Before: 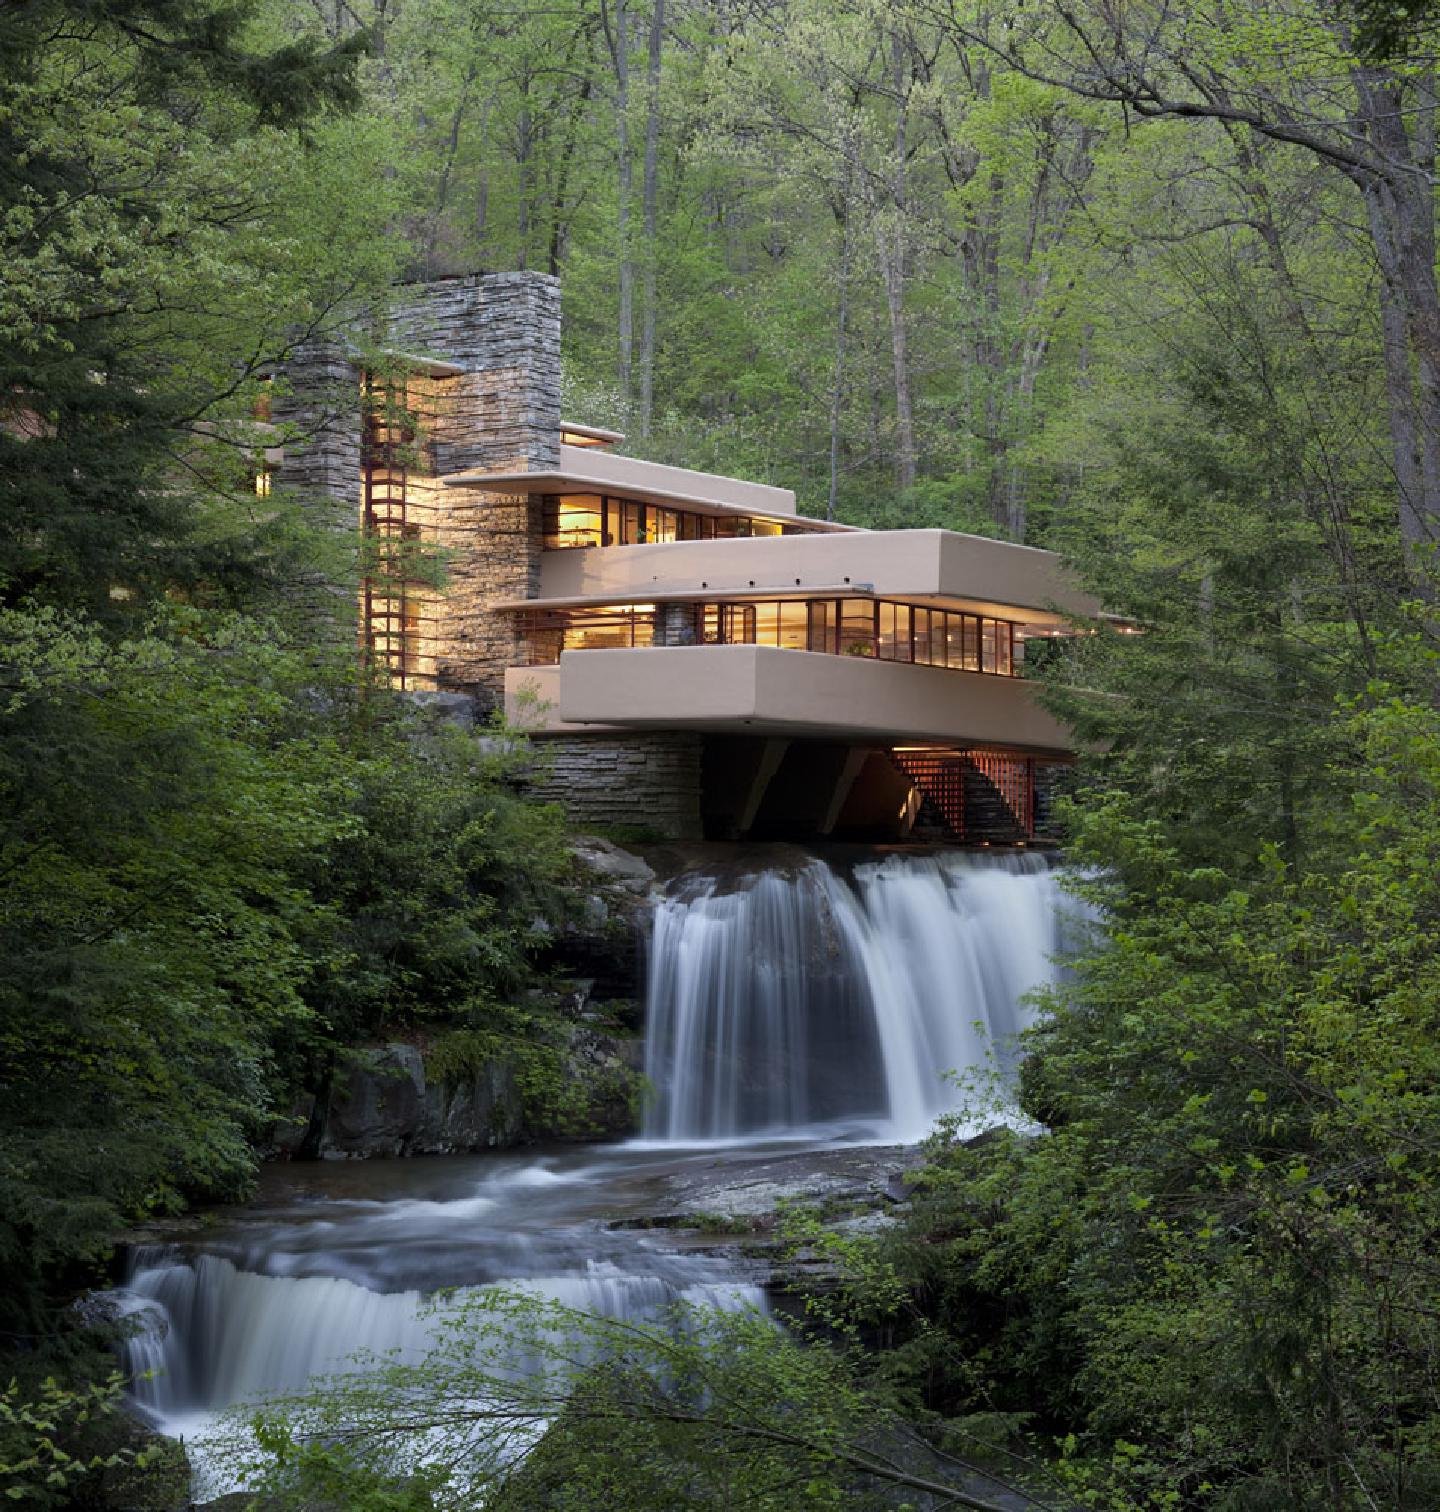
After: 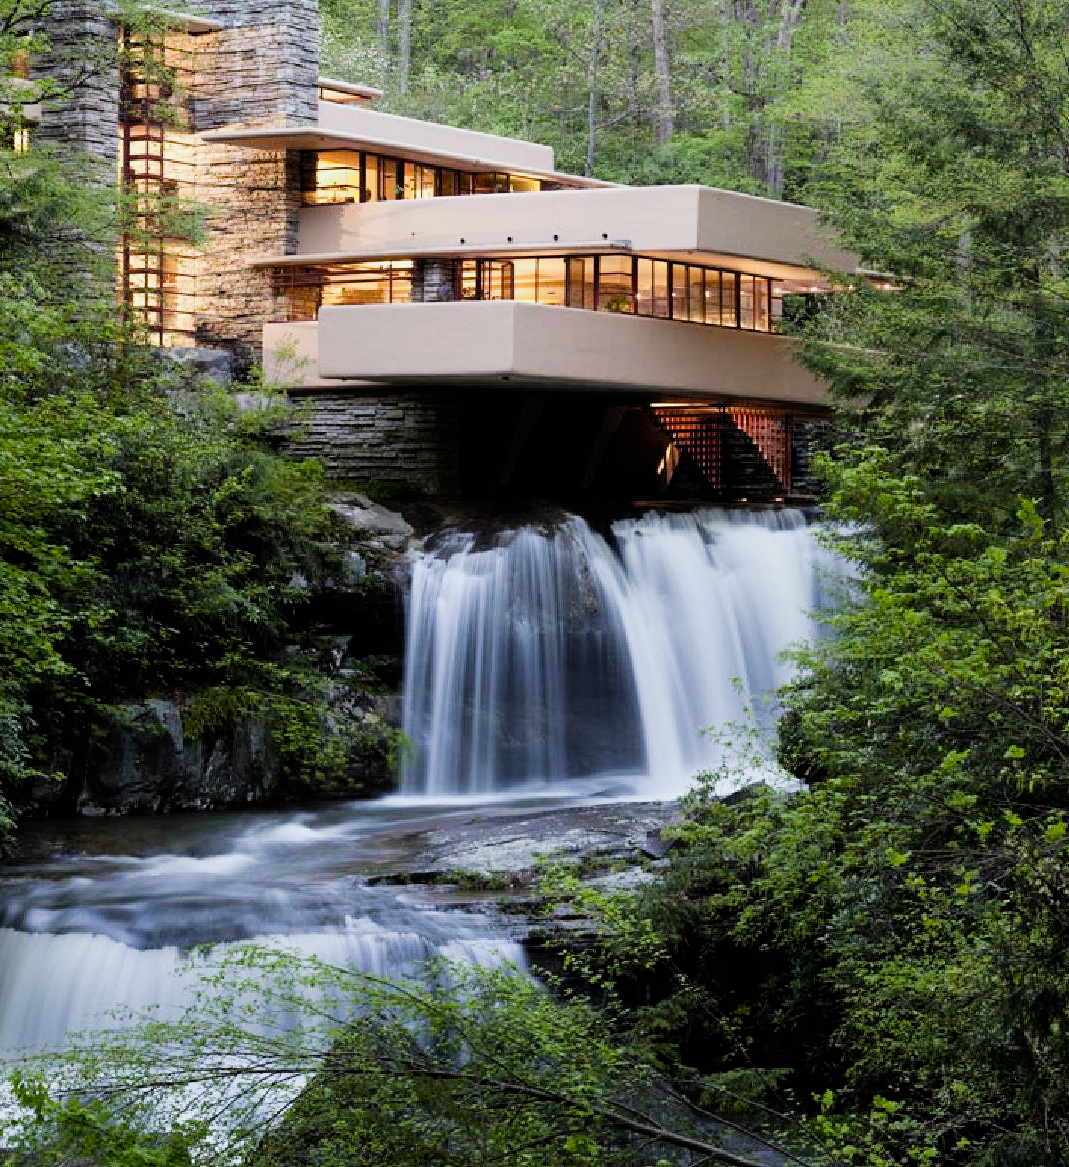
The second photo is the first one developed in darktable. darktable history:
crop: left 16.823%, top 22.759%, right 8.912%
exposure: exposure 0.667 EV, compensate highlight preservation false
filmic rgb: black relative exposure -5.09 EV, white relative exposure 3.97 EV, threshold 3.01 EV, hardness 2.88, contrast 1.3, highlights saturation mix -30.67%, enable highlight reconstruction true
color balance rgb: global offset › luminance 0.477%, perceptual saturation grading › global saturation 38.981%, perceptual saturation grading › highlights -50.193%, perceptual saturation grading › shadows 31.164%, global vibrance 9.9%
